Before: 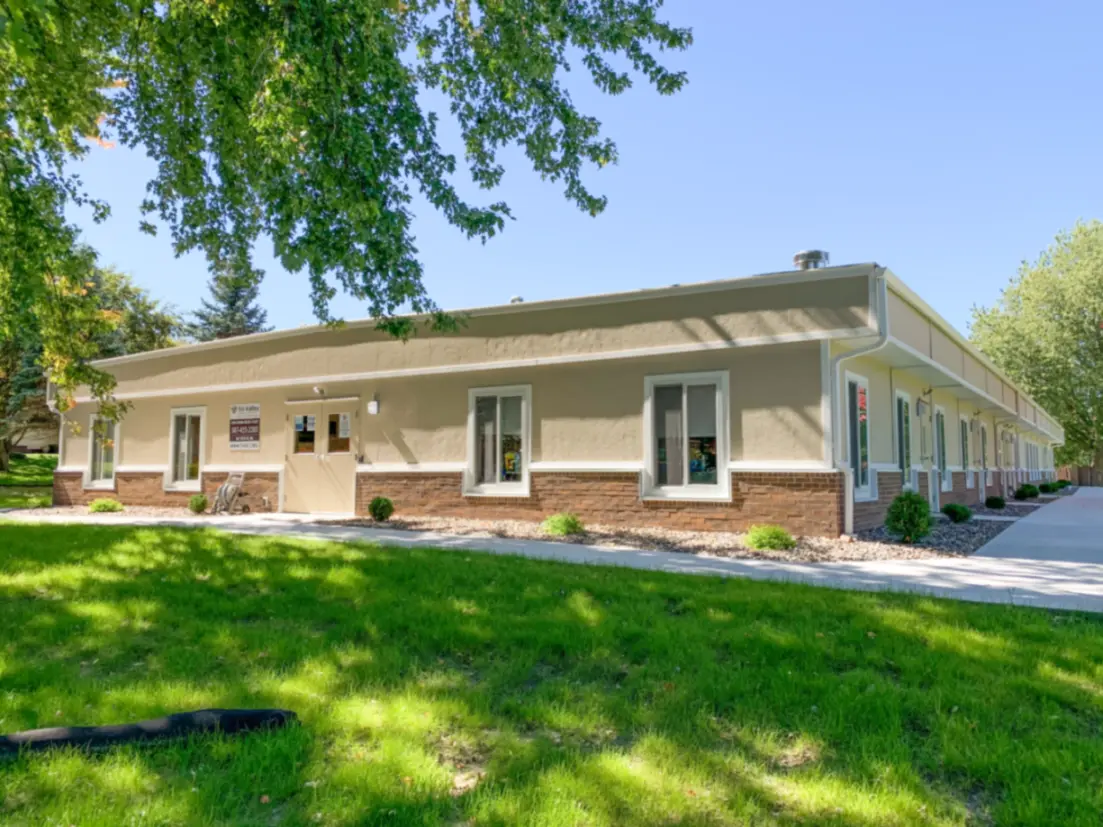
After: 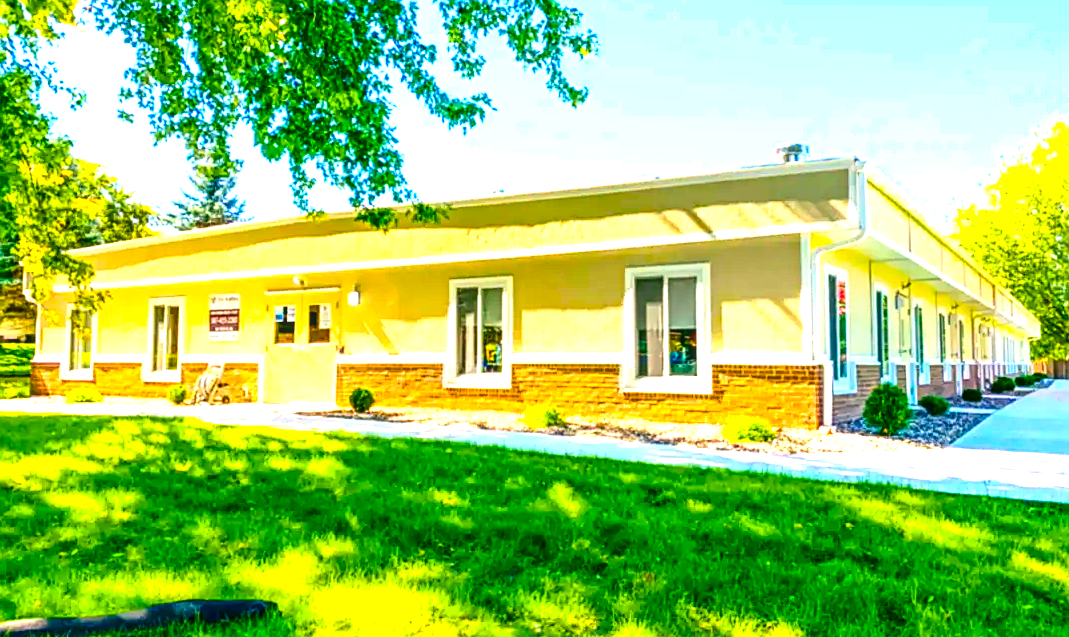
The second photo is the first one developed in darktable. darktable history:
rotate and perspective: rotation 0.174°, lens shift (vertical) 0.013, lens shift (horizontal) 0.019, shear 0.001, automatic cropping original format, crop left 0.007, crop right 0.991, crop top 0.016, crop bottom 0.997
crop and rotate: left 1.814%, top 12.818%, right 0.25%, bottom 9.225%
contrast brightness saturation: contrast 0.2, brightness -0.11, saturation 0.1
exposure: exposure 0.74 EV, compensate highlight preservation false
color correction: highlights a* 4.02, highlights b* 4.98, shadows a* -7.55, shadows b* 4.98
sharpen: on, module defaults
color balance rgb: linear chroma grading › global chroma 25%, perceptual saturation grading › global saturation 40%, perceptual brilliance grading › global brilliance 30%, global vibrance 40%
local contrast: on, module defaults
